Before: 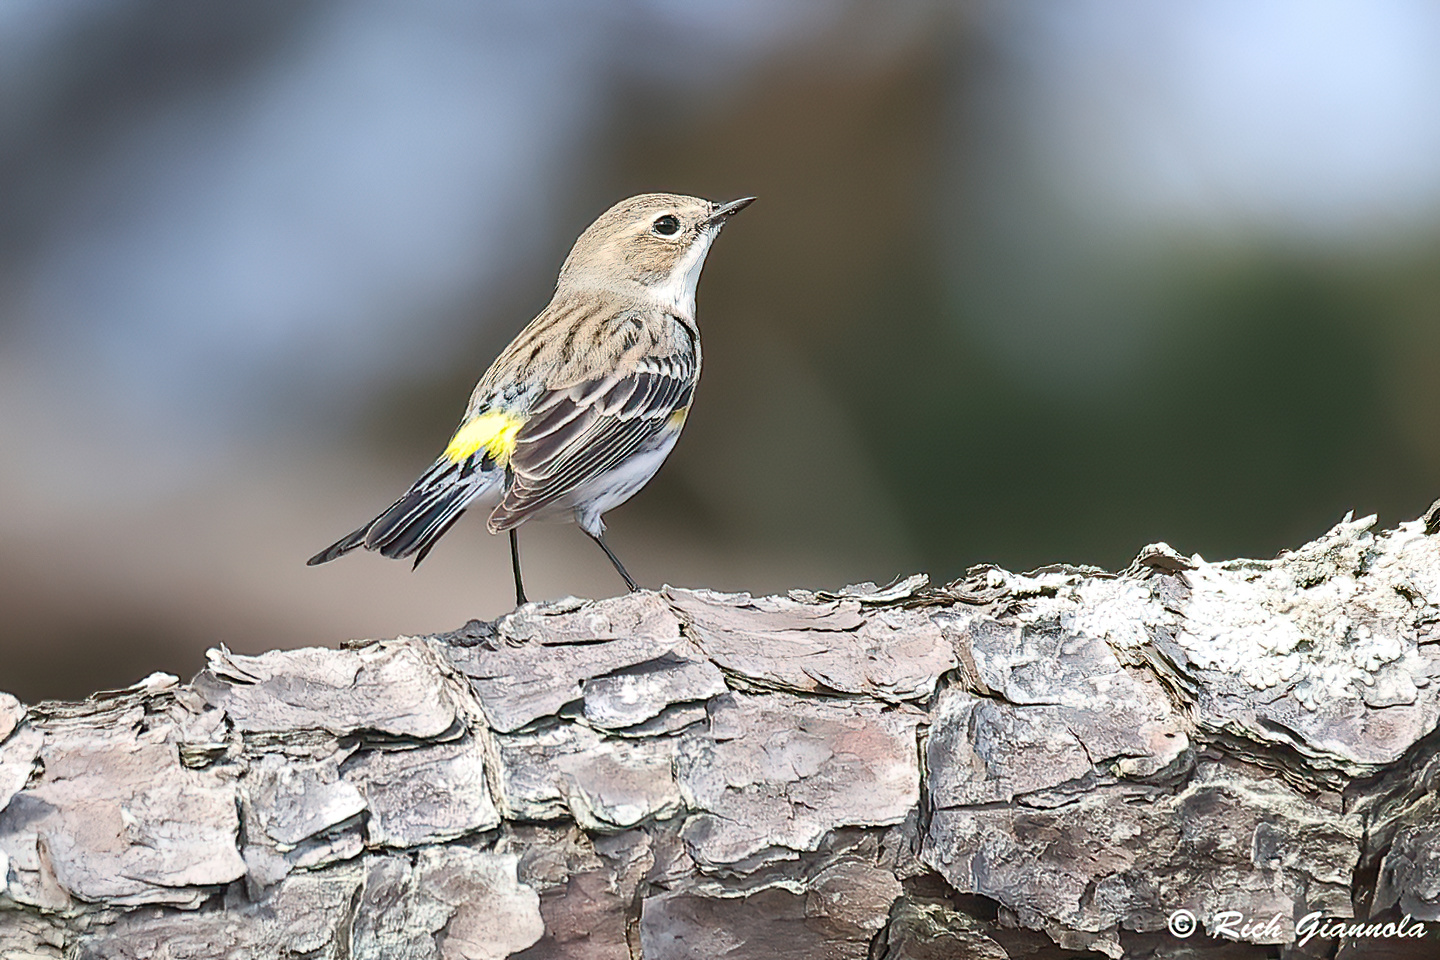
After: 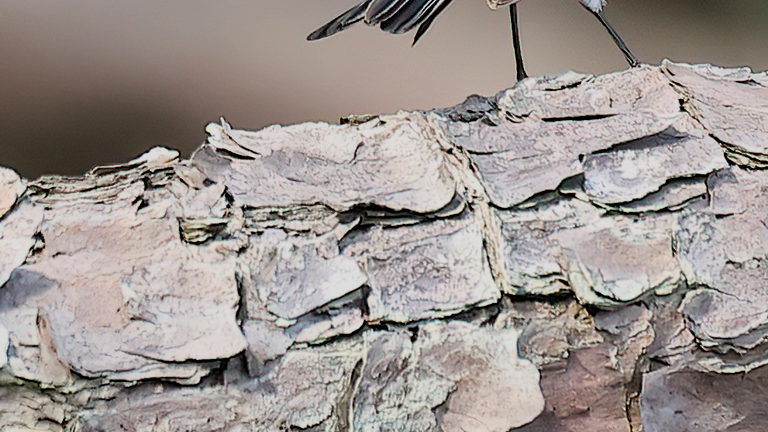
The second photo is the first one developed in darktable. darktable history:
crop and rotate: top 54.778%, right 46.61%, bottom 0.159%
filmic rgb: black relative exposure -7.6 EV, white relative exposure 4.64 EV, threshold 3 EV, target black luminance 0%, hardness 3.55, latitude 50.51%, contrast 1.033, highlights saturation mix 10%, shadows ↔ highlights balance -0.198%, color science v4 (2020), enable highlight reconstruction true
